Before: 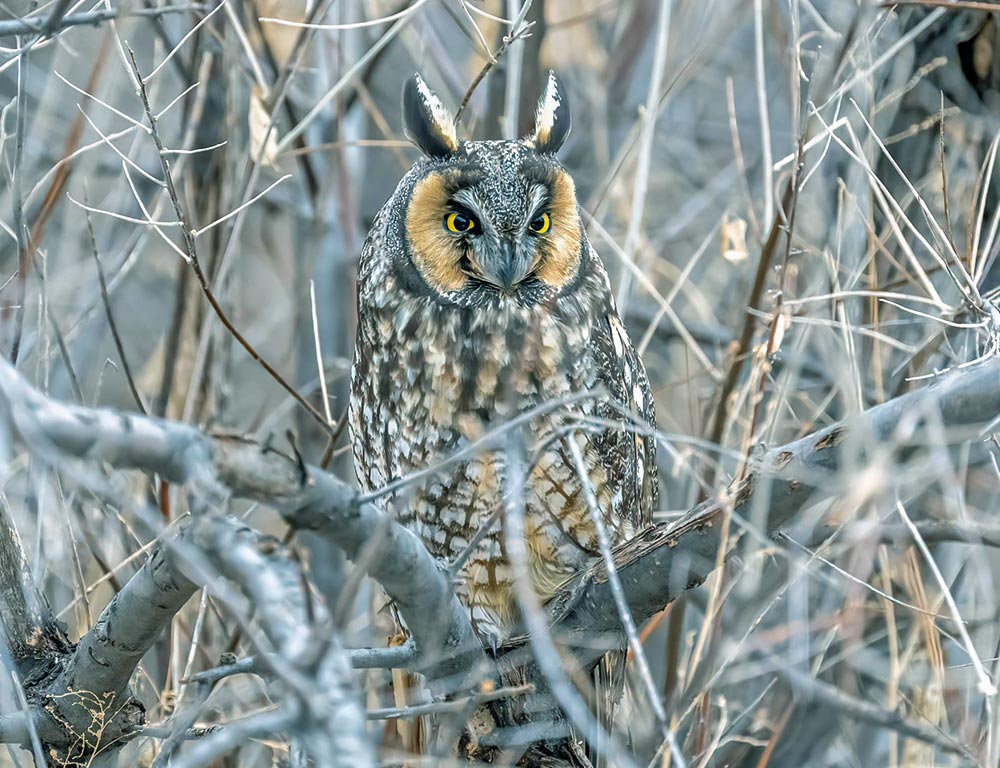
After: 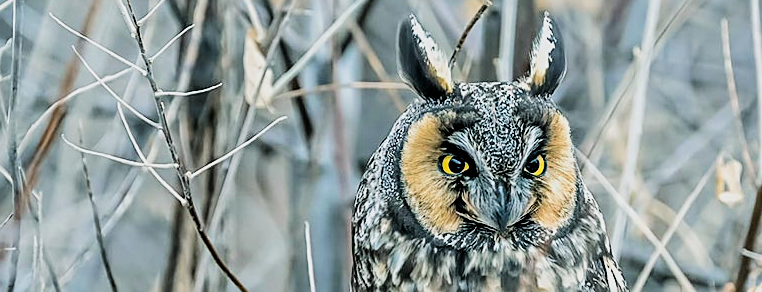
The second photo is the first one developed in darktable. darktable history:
crop: left 0.579%, top 7.627%, right 23.167%, bottom 54.275%
sharpen: on, module defaults
filmic rgb: black relative exposure -5 EV, hardness 2.88, contrast 1.3, highlights saturation mix -30%
contrast brightness saturation: contrast 0.1, brightness 0.03, saturation 0.09
